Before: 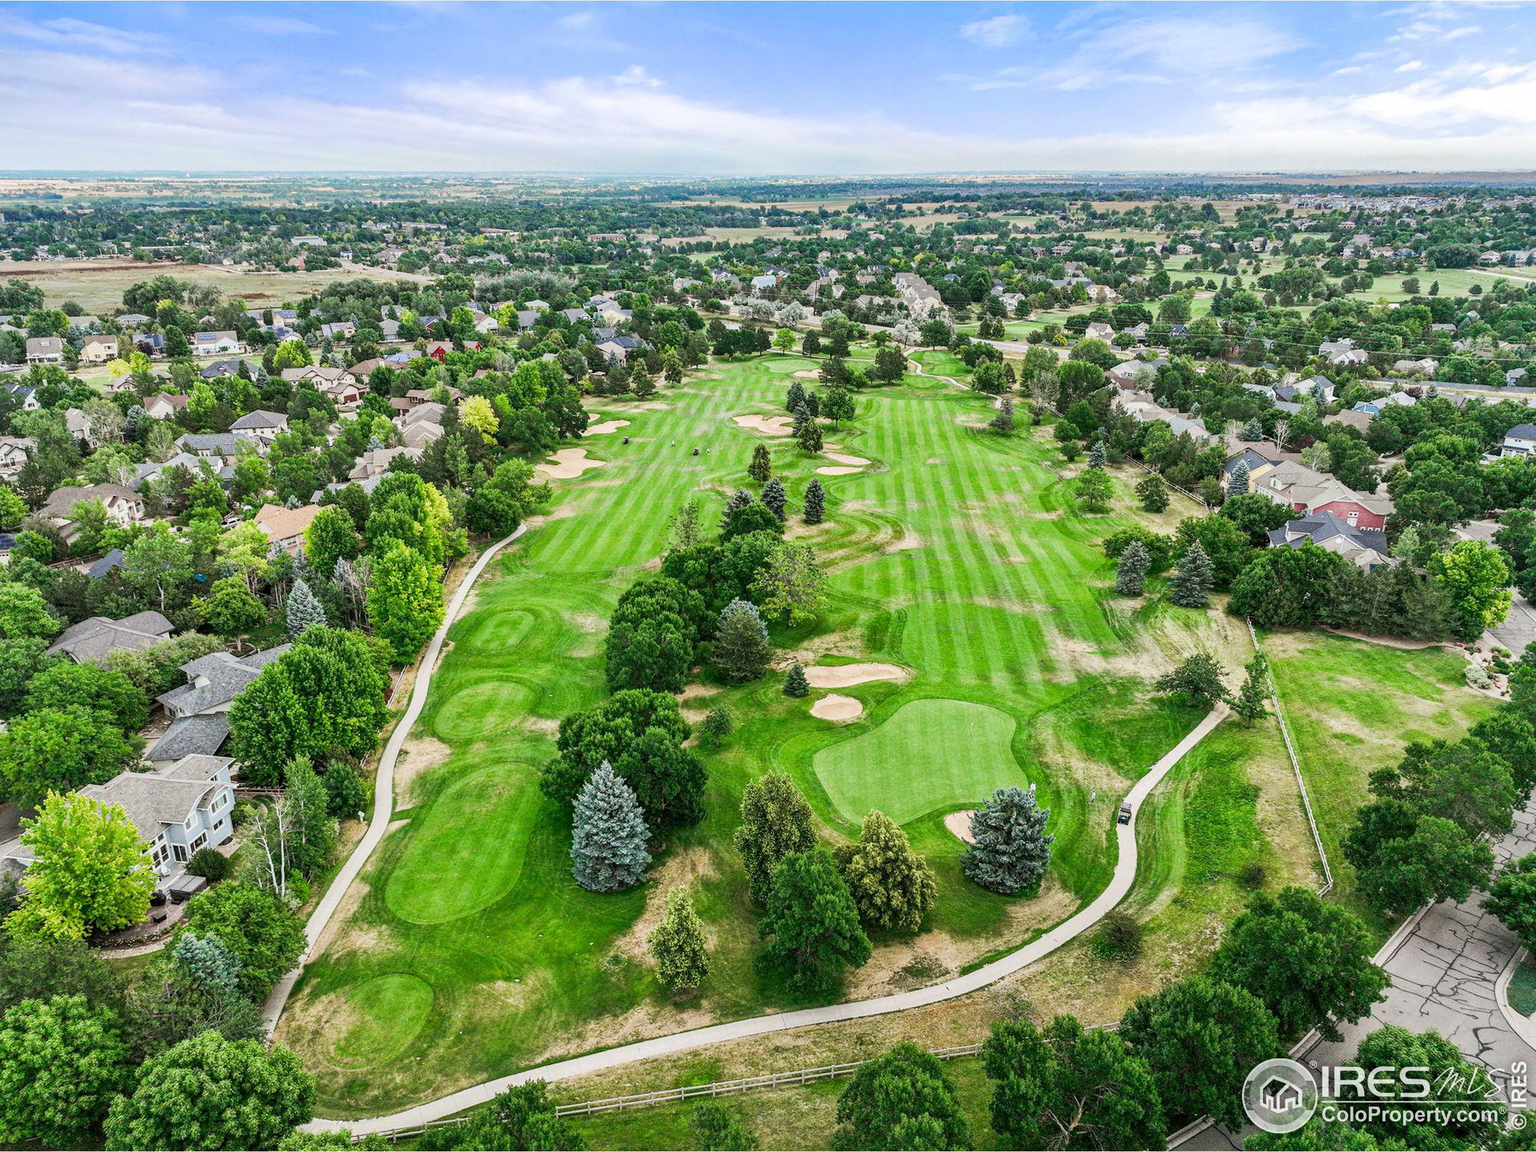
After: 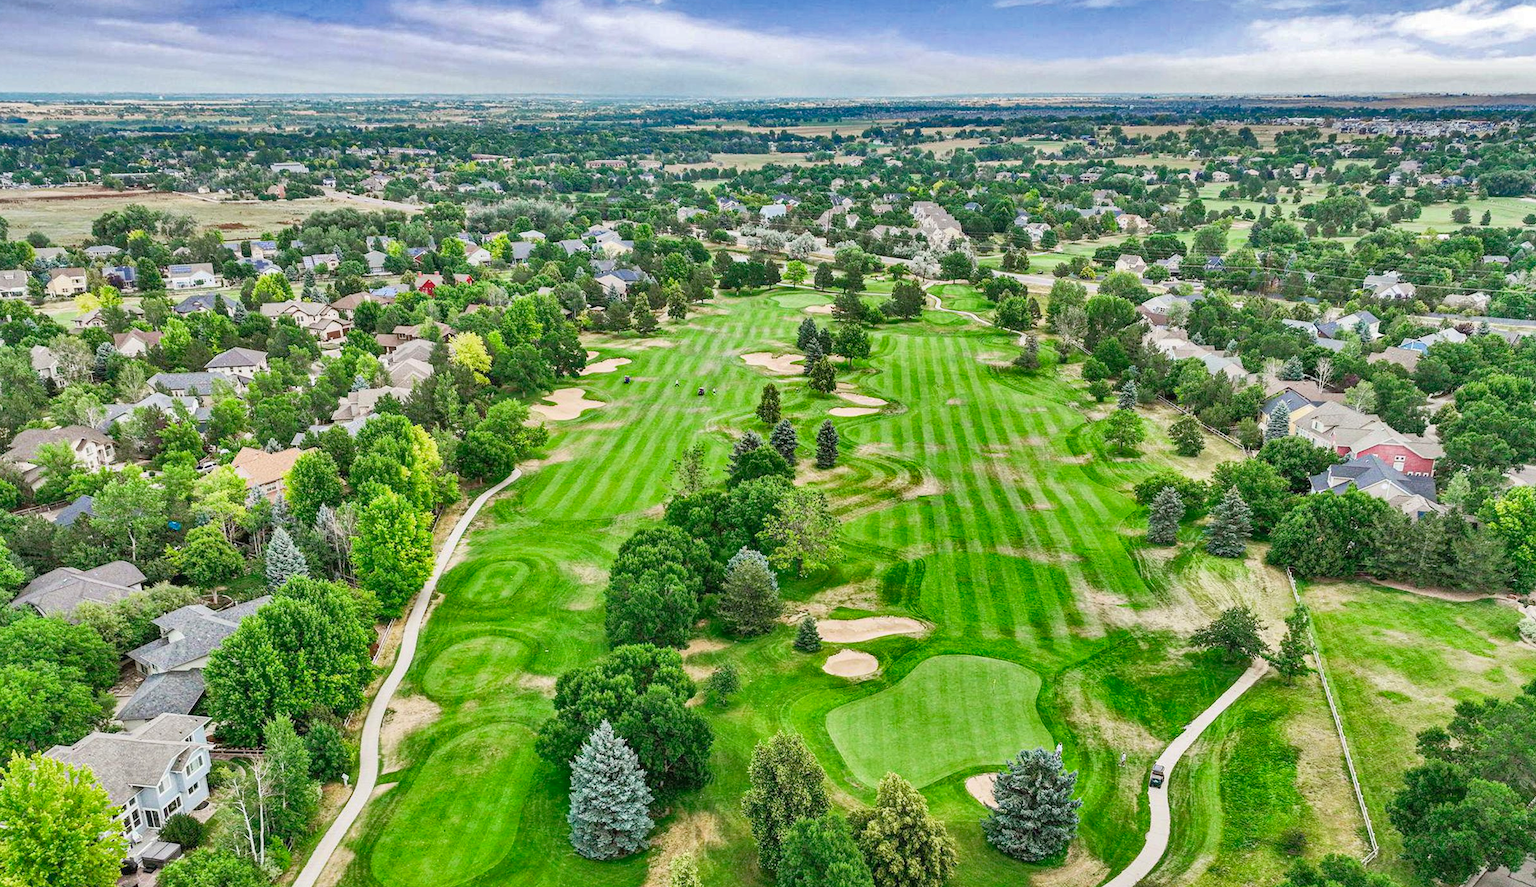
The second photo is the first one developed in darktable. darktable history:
crop: left 2.416%, top 7.282%, right 3.369%, bottom 20.177%
shadows and highlights: shadows 24.64, highlights -76.78, soften with gaussian
levels: levels [0, 0.445, 1]
